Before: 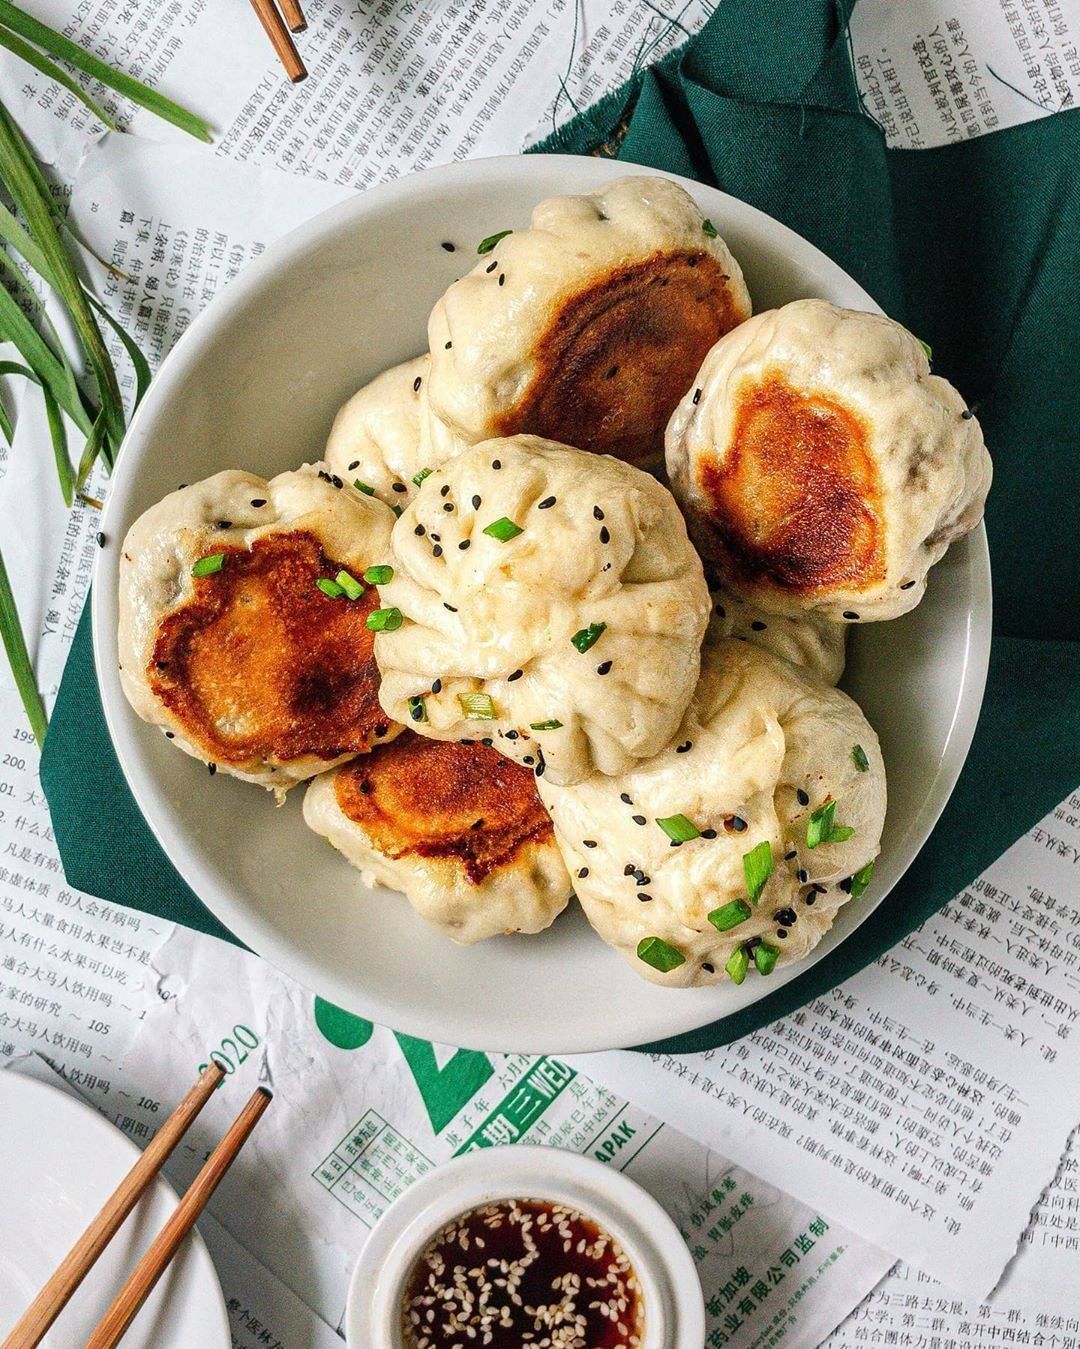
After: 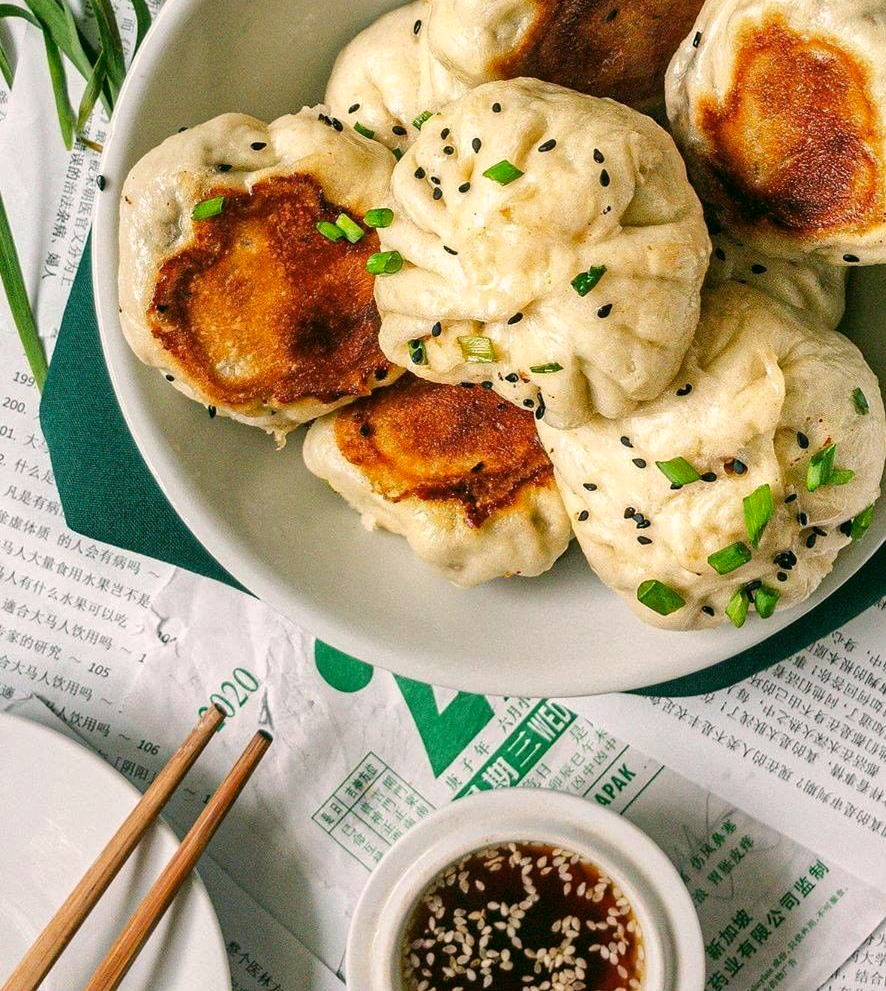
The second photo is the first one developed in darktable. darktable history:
crop: top 26.531%, right 17.959%
shadows and highlights: shadows 25, highlights -25
color correction: highlights a* 4.02, highlights b* 4.98, shadows a* -7.55, shadows b* 4.98
